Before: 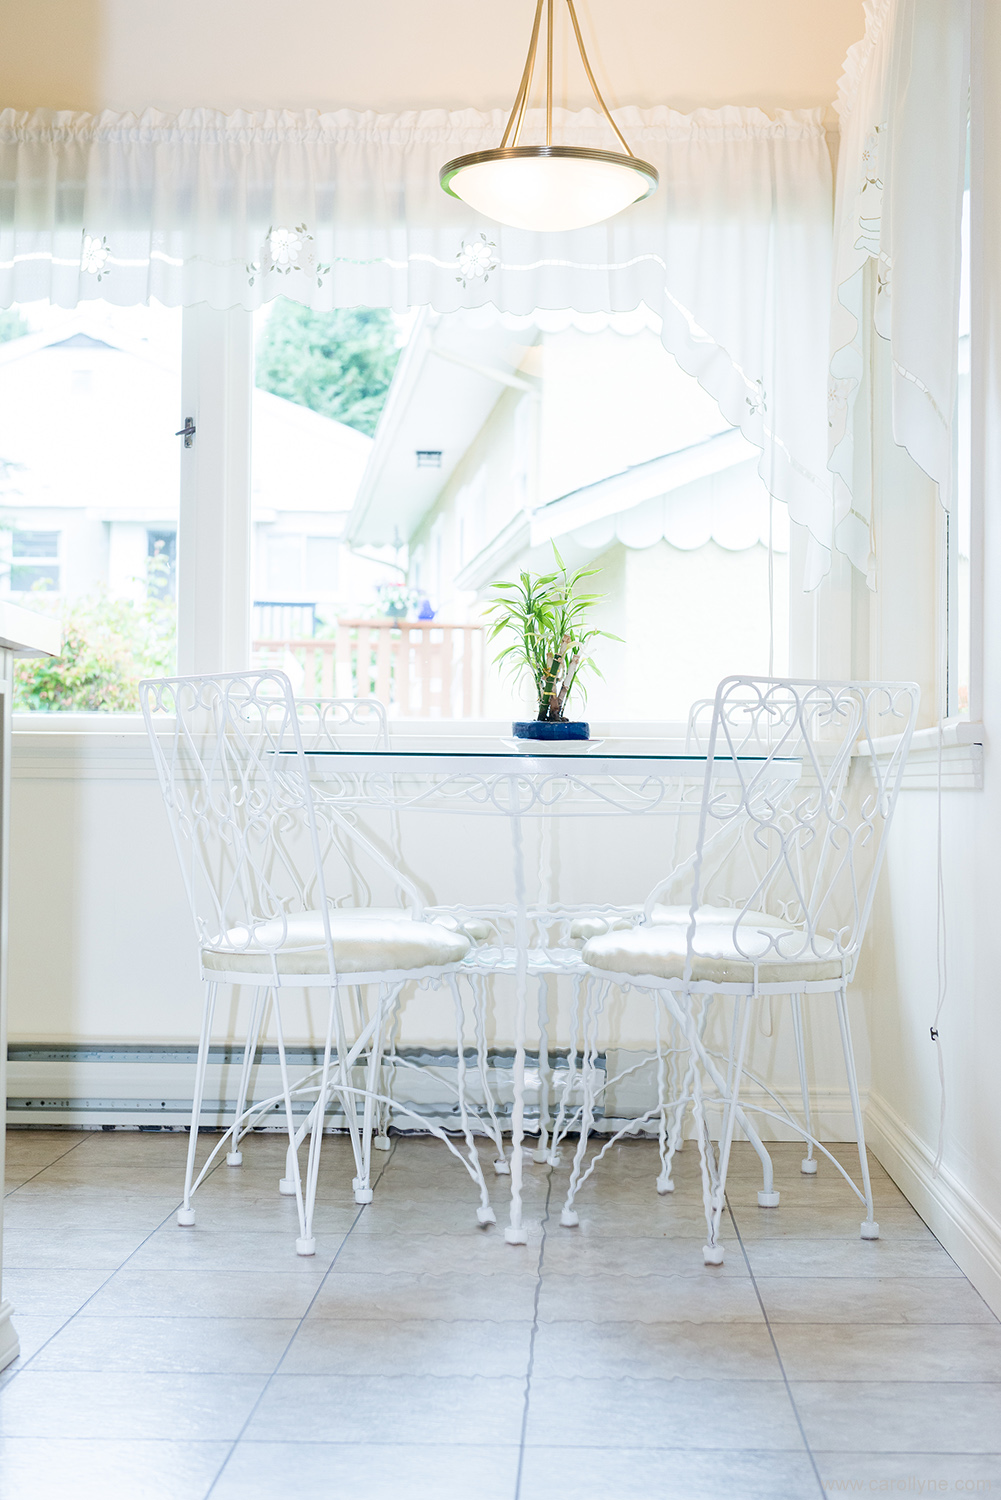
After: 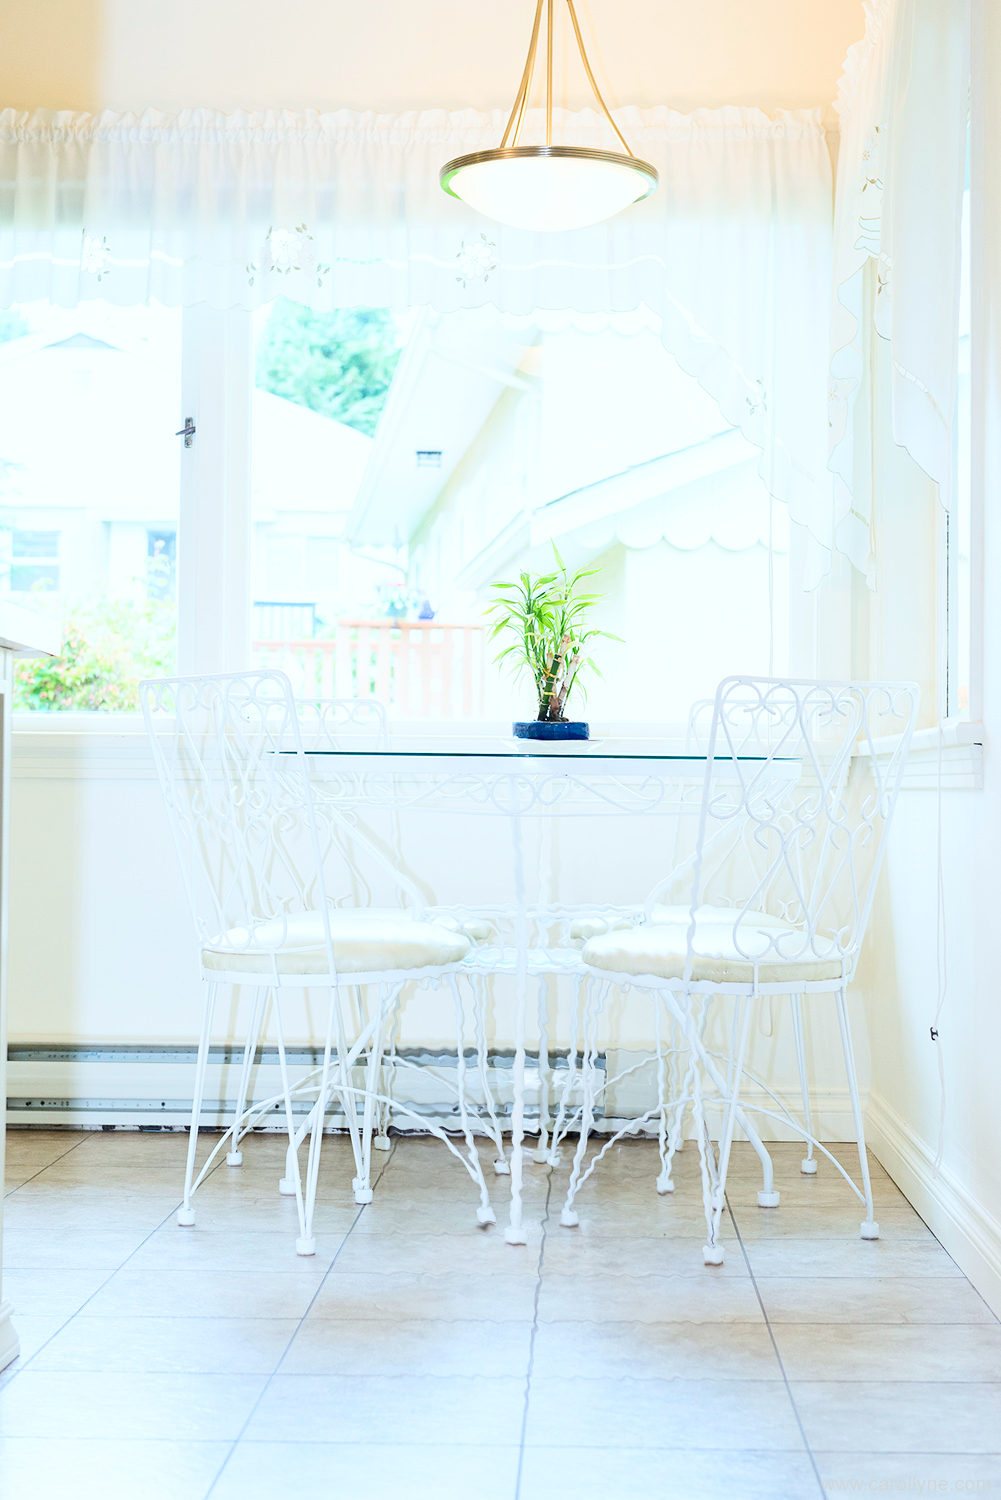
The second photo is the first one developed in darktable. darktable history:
color correction: highlights a* -2.9, highlights b* -2.71, shadows a* 1.99, shadows b* 2.85
contrast brightness saturation: contrast 0.196, brightness 0.162, saturation 0.223
